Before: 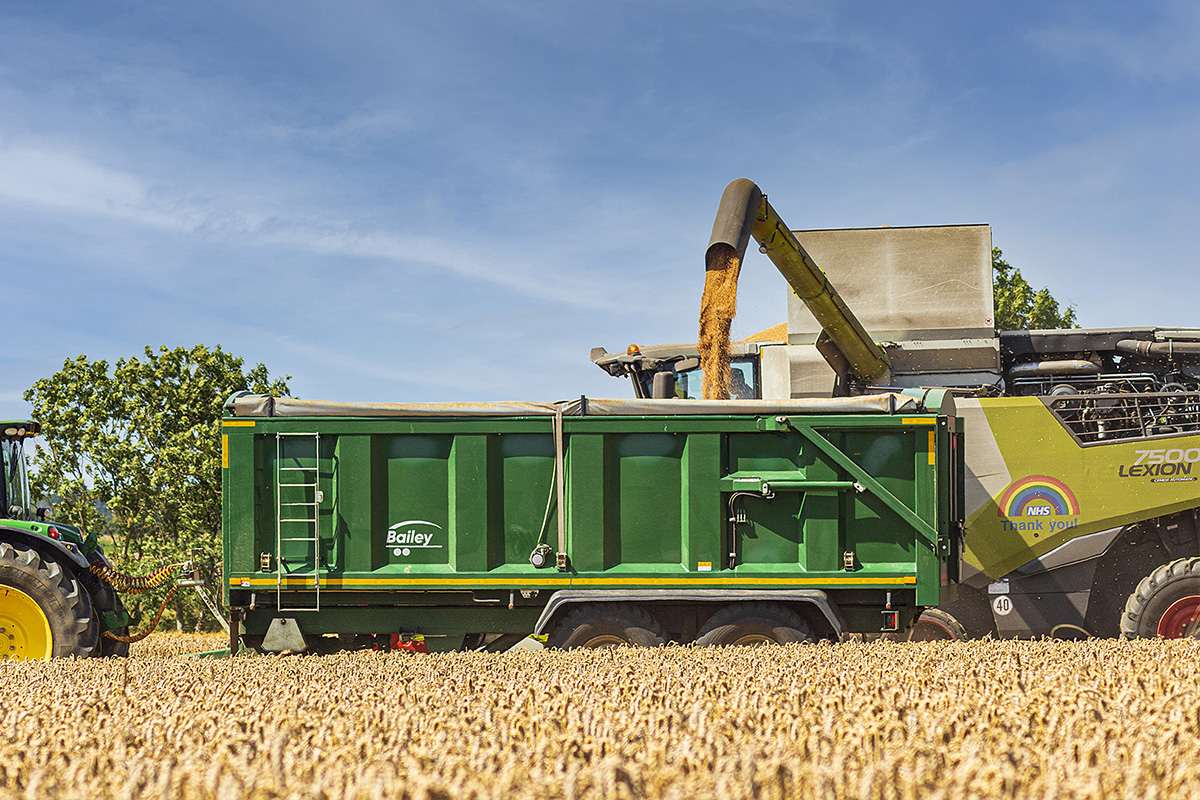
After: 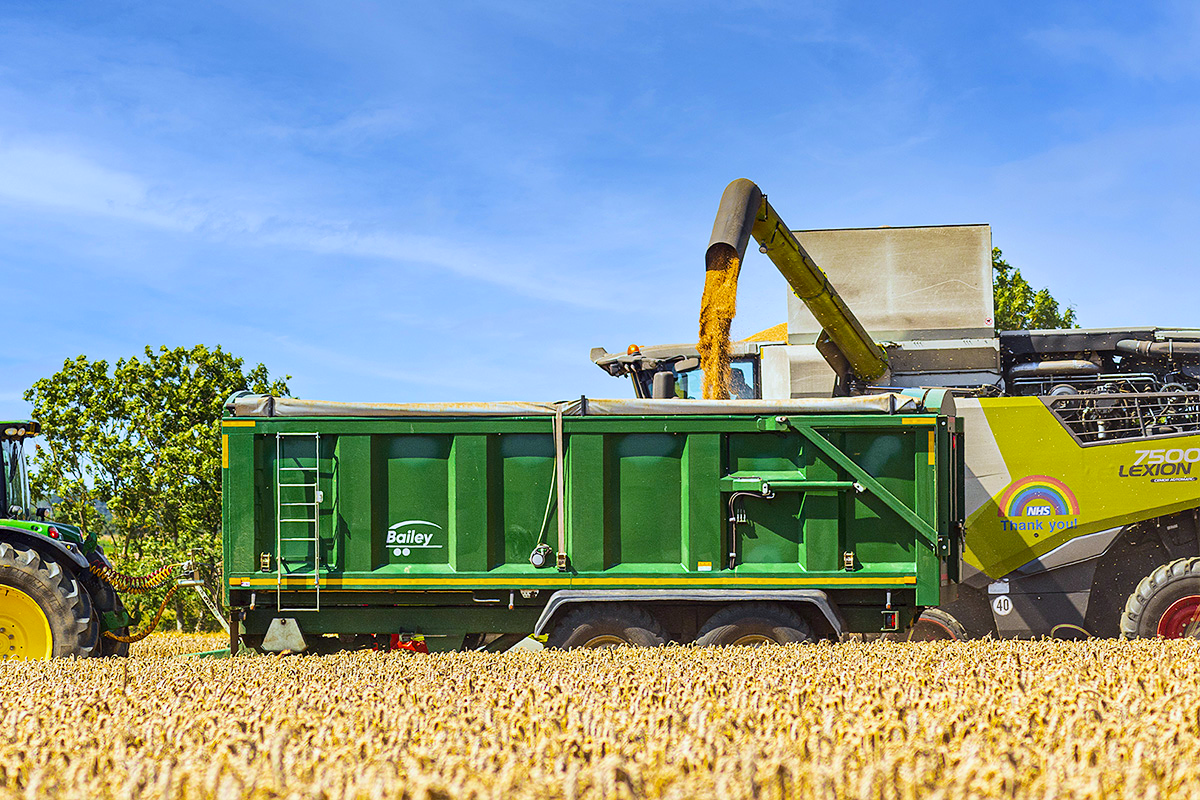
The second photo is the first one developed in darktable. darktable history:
white balance: red 0.954, blue 1.079
contrast brightness saturation: contrast 0.14
exposure: black level correction 0.001, compensate highlight preservation false
color balance rgb: perceptual saturation grading › global saturation 25%, perceptual brilliance grading › mid-tones 10%, perceptual brilliance grading › shadows 15%, global vibrance 20%
